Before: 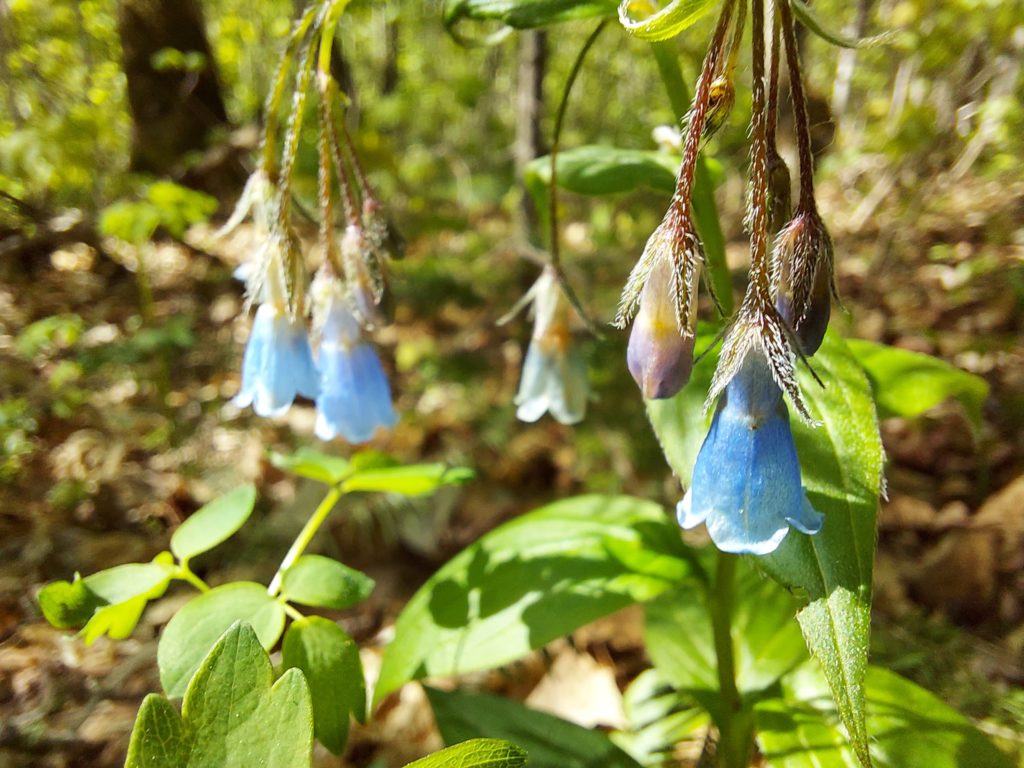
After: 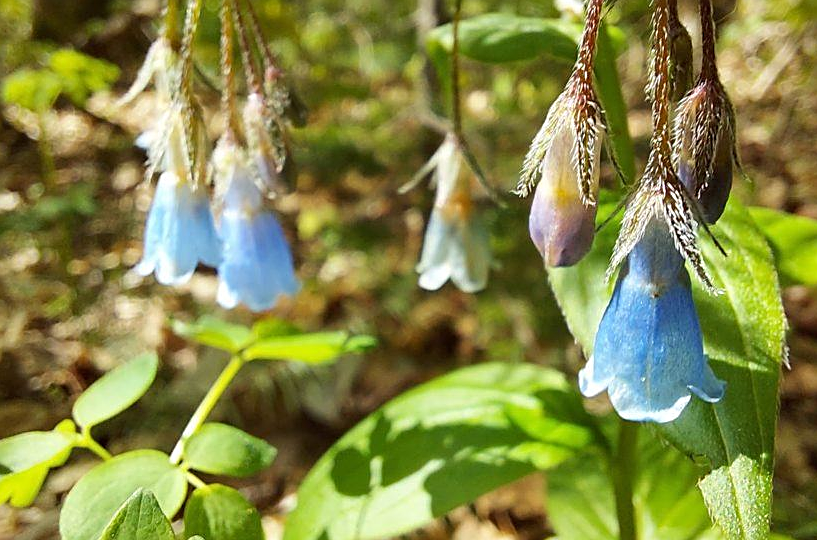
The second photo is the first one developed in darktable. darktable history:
crop: left 9.583%, top 17.247%, right 10.574%, bottom 12.326%
sharpen: on, module defaults
